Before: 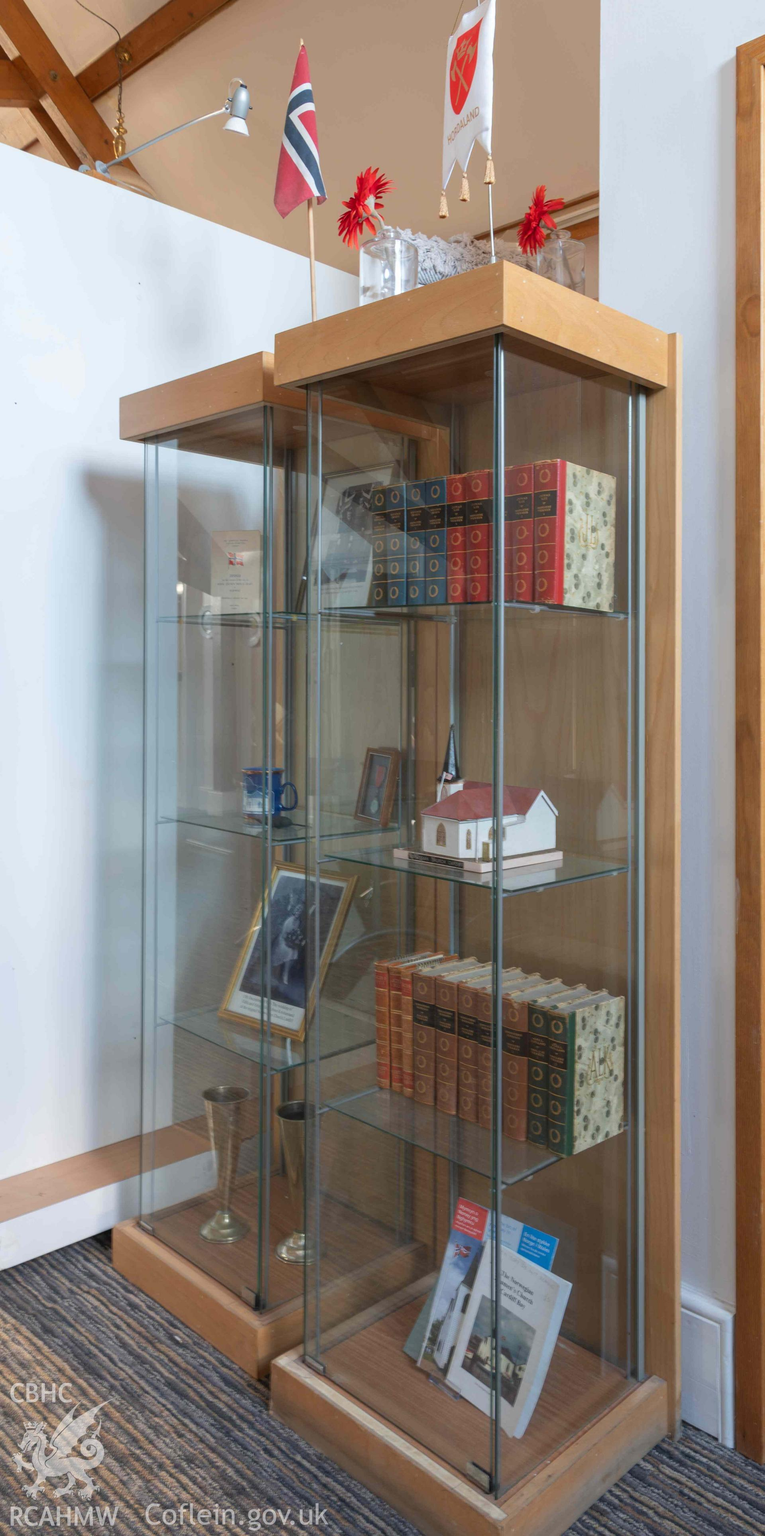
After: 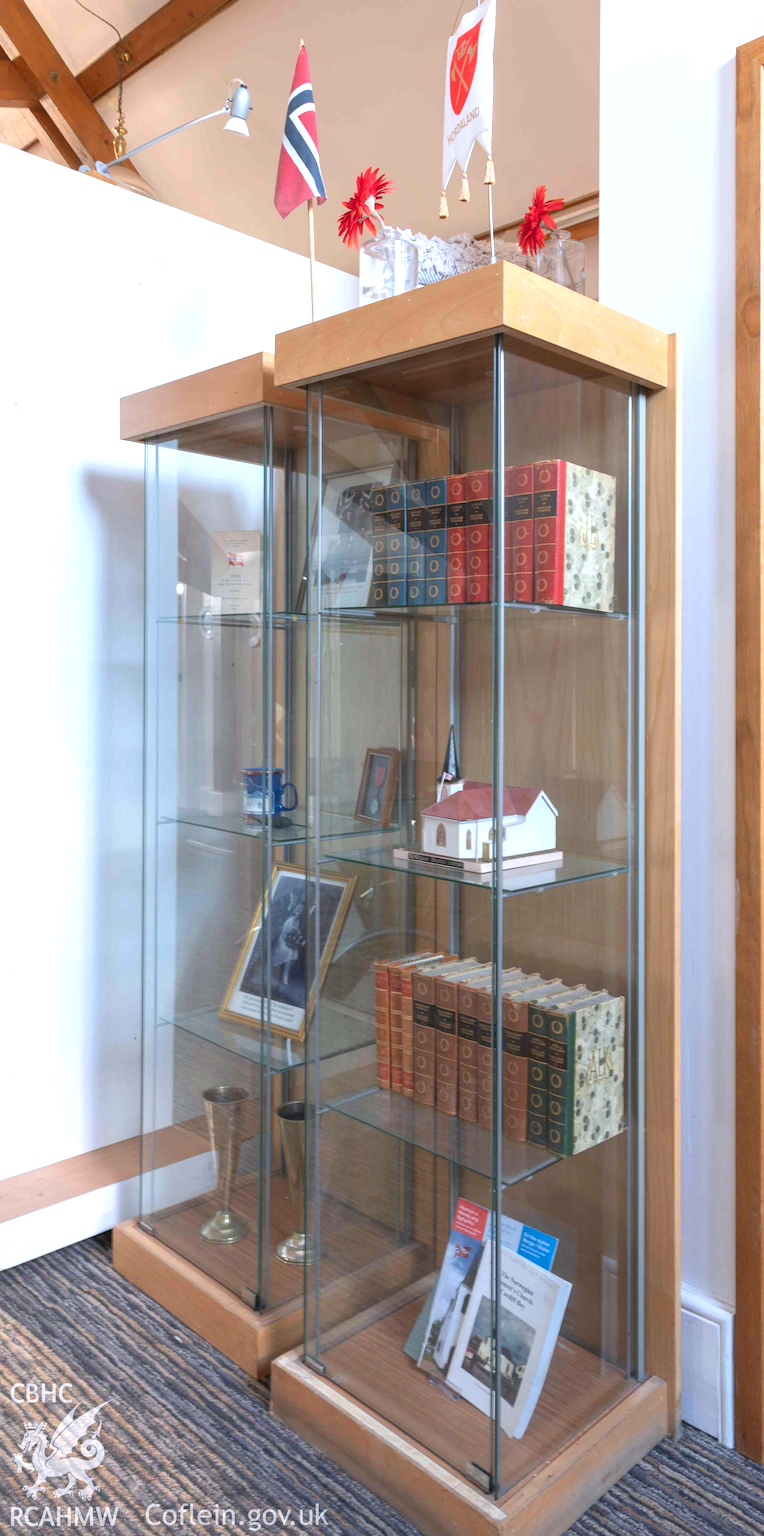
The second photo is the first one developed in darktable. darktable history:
white balance: emerald 1
tone equalizer: on, module defaults
exposure: exposure 0.657 EV, compensate highlight preservation false
color calibration: illuminant as shot in camera, x 0.358, y 0.373, temperature 4628.91 K
